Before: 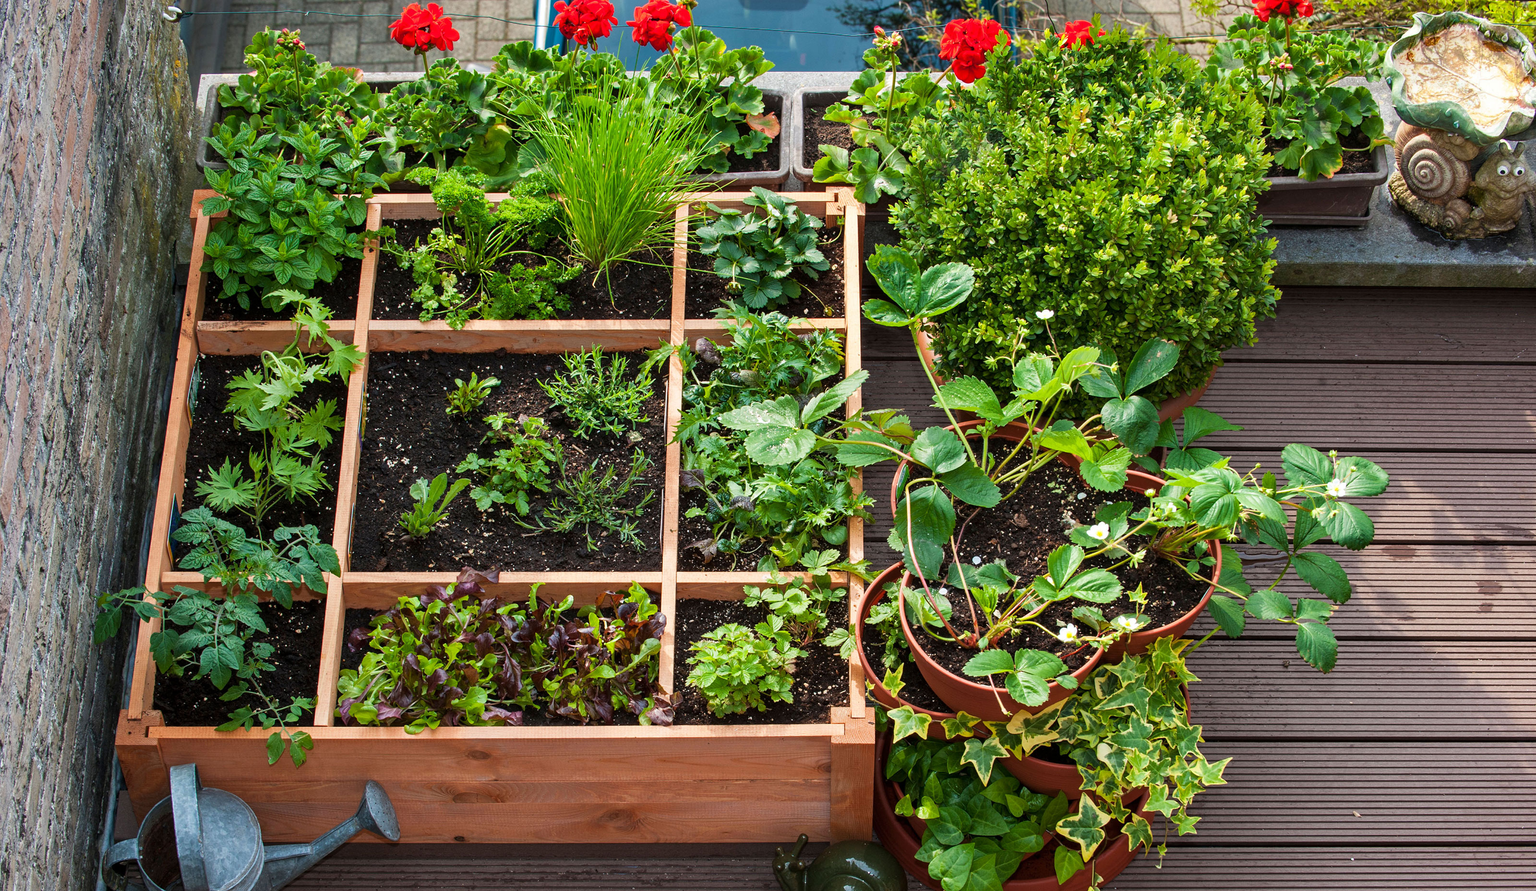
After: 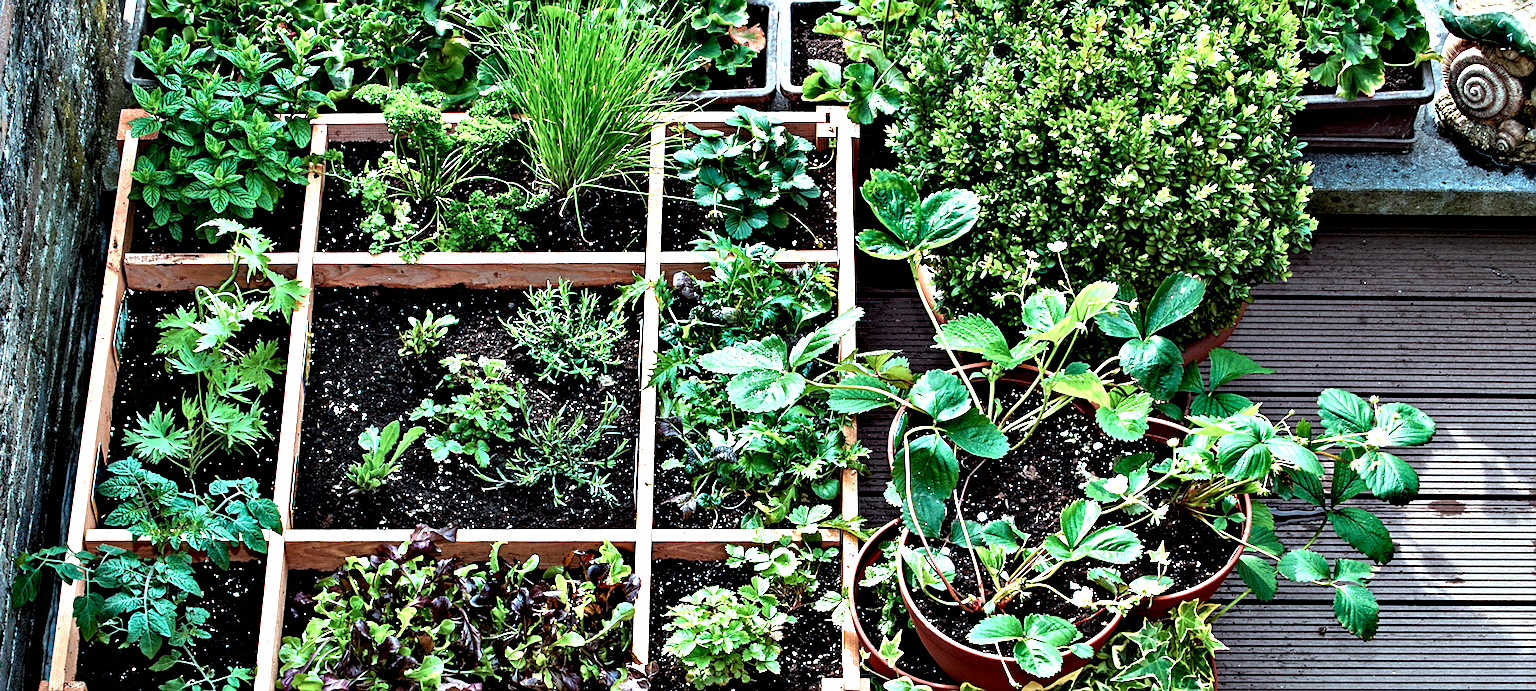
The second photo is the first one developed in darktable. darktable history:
sharpen: on, module defaults
crop: left 5.494%, top 10.225%, right 3.6%, bottom 19.15%
color correction: highlights a* -11.66, highlights b* -15.45
shadows and highlights: shadows 29.38, highlights -29.01, low approximation 0.01, soften with gaussian
contrast equalizer: y [[0.48, 0.654, 0.731, 0.706, 0.772, 0.382], [0.55 ×6], [0 ×6], [0 ×6], [0 ×6]]
